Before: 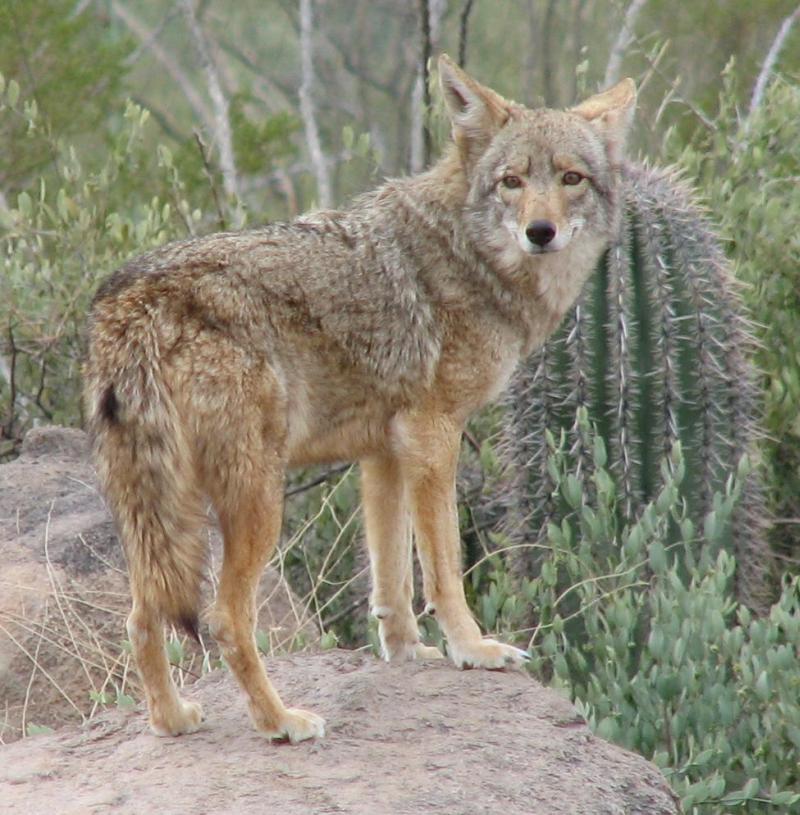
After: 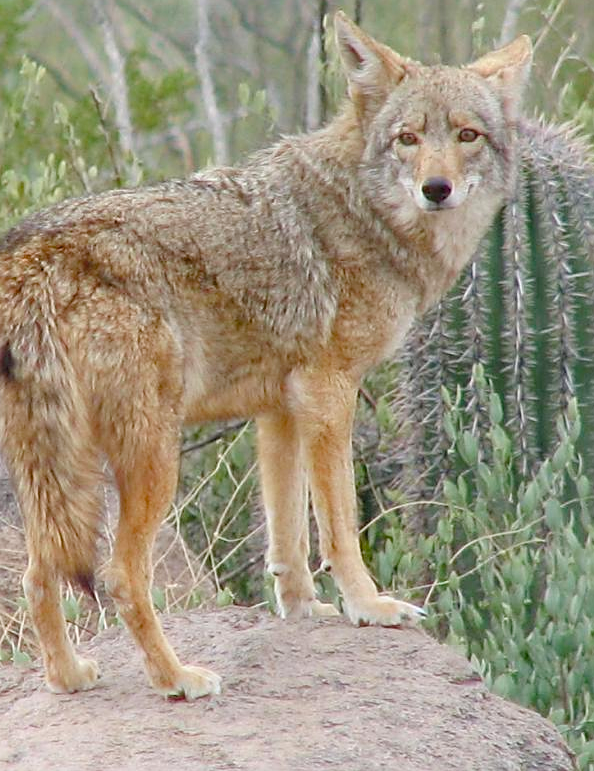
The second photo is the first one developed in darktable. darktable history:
sharpen: amount 0.496
contrast brightness saturation: brightness 0.089, saturation 0.195
crop and rotate: left 13.103%, top 5.35%, right 12.619%
color balance rgb: power › hue 311.65°, linear chroma grading › shadows -1.775%, linear chroma grading › highlights -14.023%, linear chroma grading › global chroma -9.435%, linear chroma grading › mid-tones -10.371%, perceptual saturation grading › global saturation 34.706%, perceptual saturation grading › highlights -25.386%, perceptual saturation grading › shadows 50.07%
